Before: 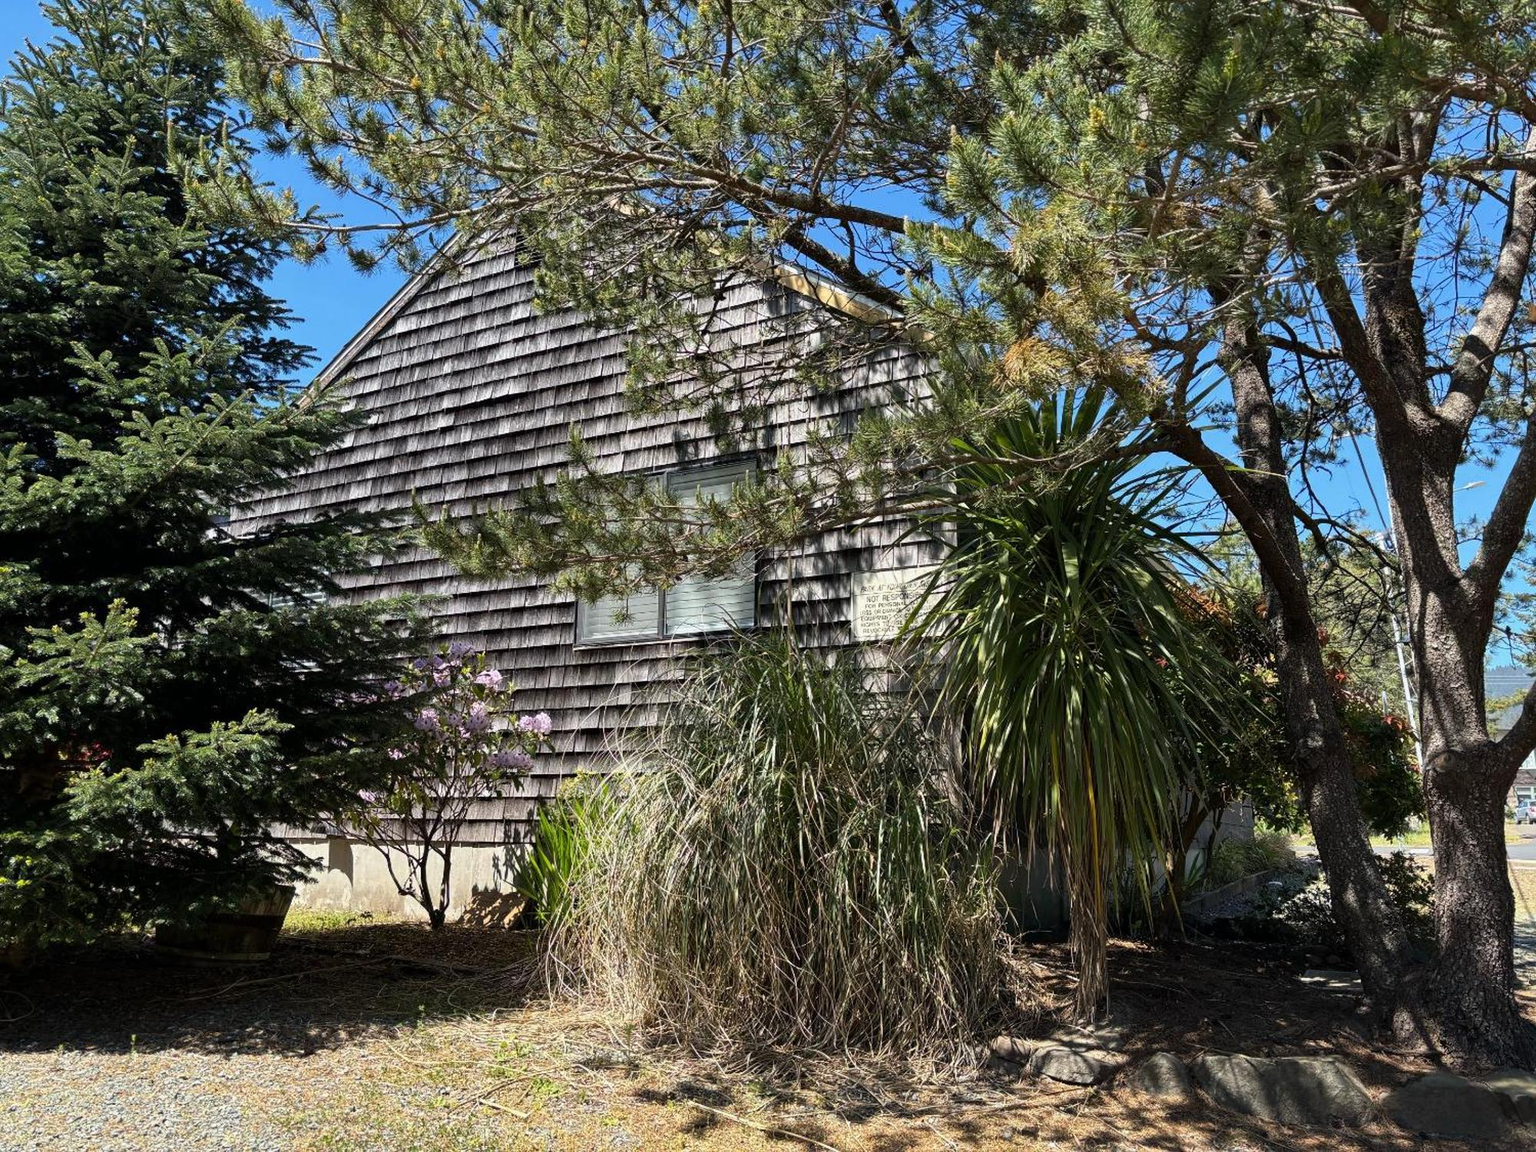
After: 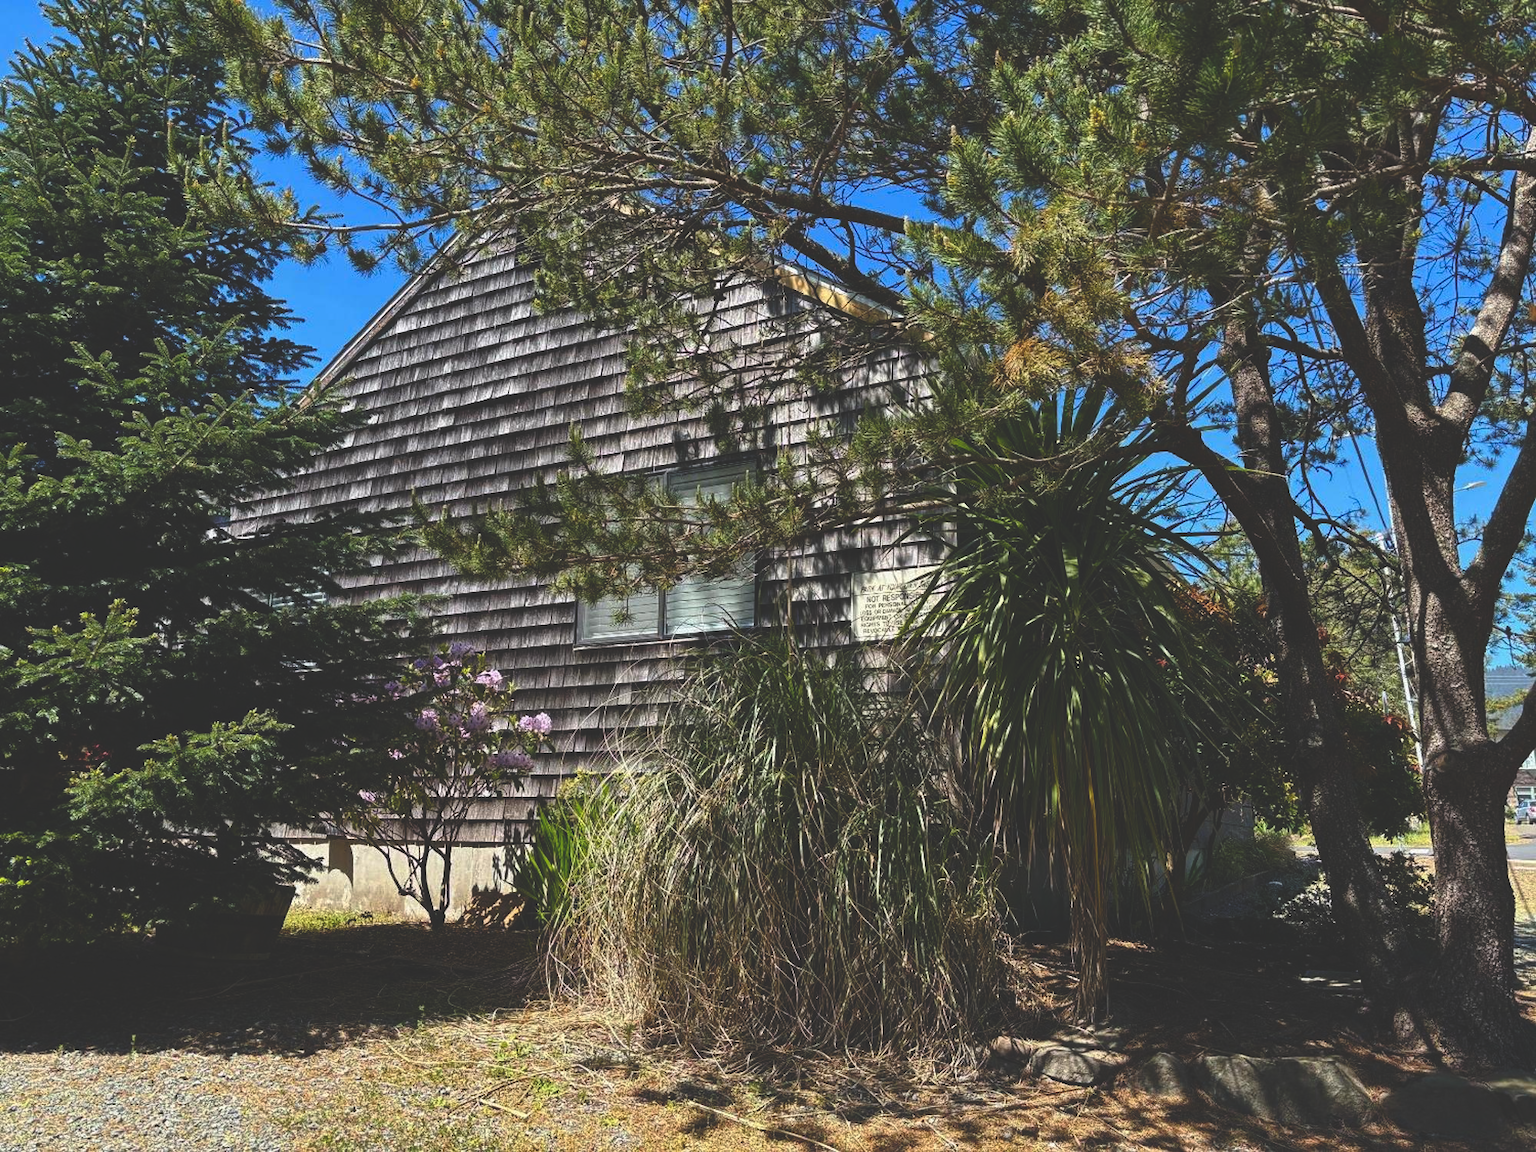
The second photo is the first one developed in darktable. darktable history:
tone equalizer: on, module defaults
color balance rgb: perceptual saturation grading › global saturation 20%, perceptual saturation grading › highlights -25%, perceptual saturation grading › shadows 50%
rgb curve: curves: ch0 [(0, 0.186) (0.314, 0.284) (0.775, 0.708) (1, 1)], compensate middle gray true, preserve colors none
